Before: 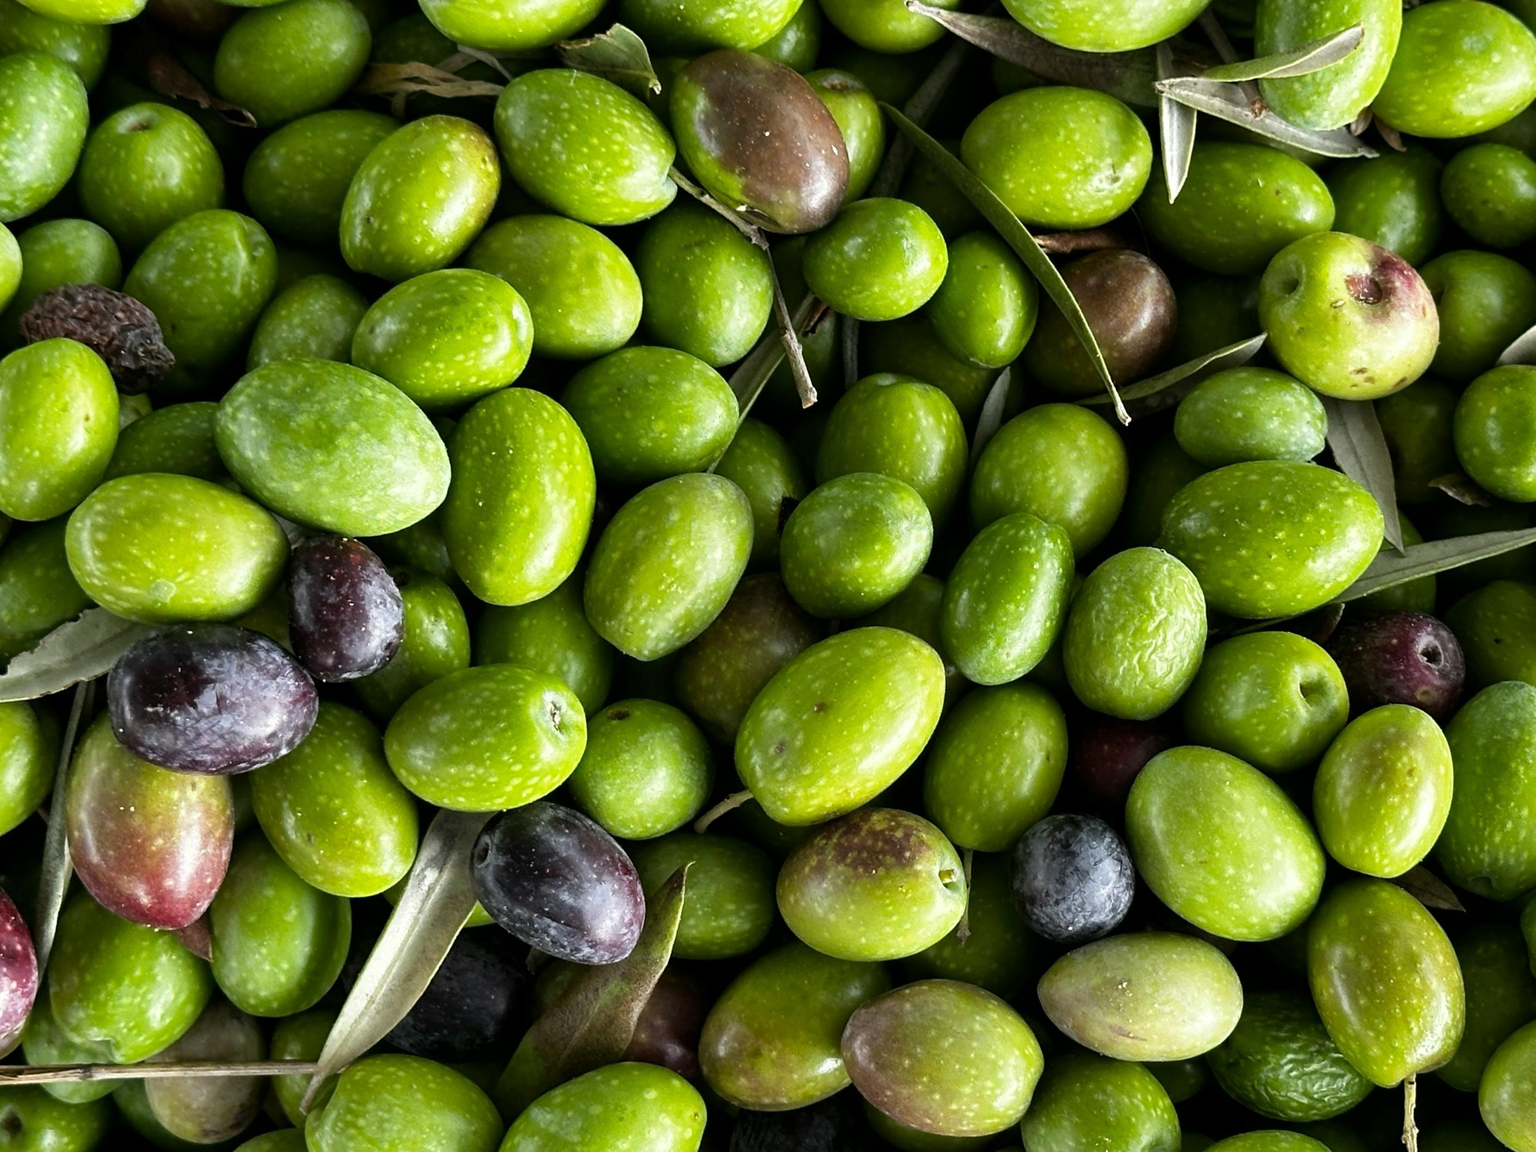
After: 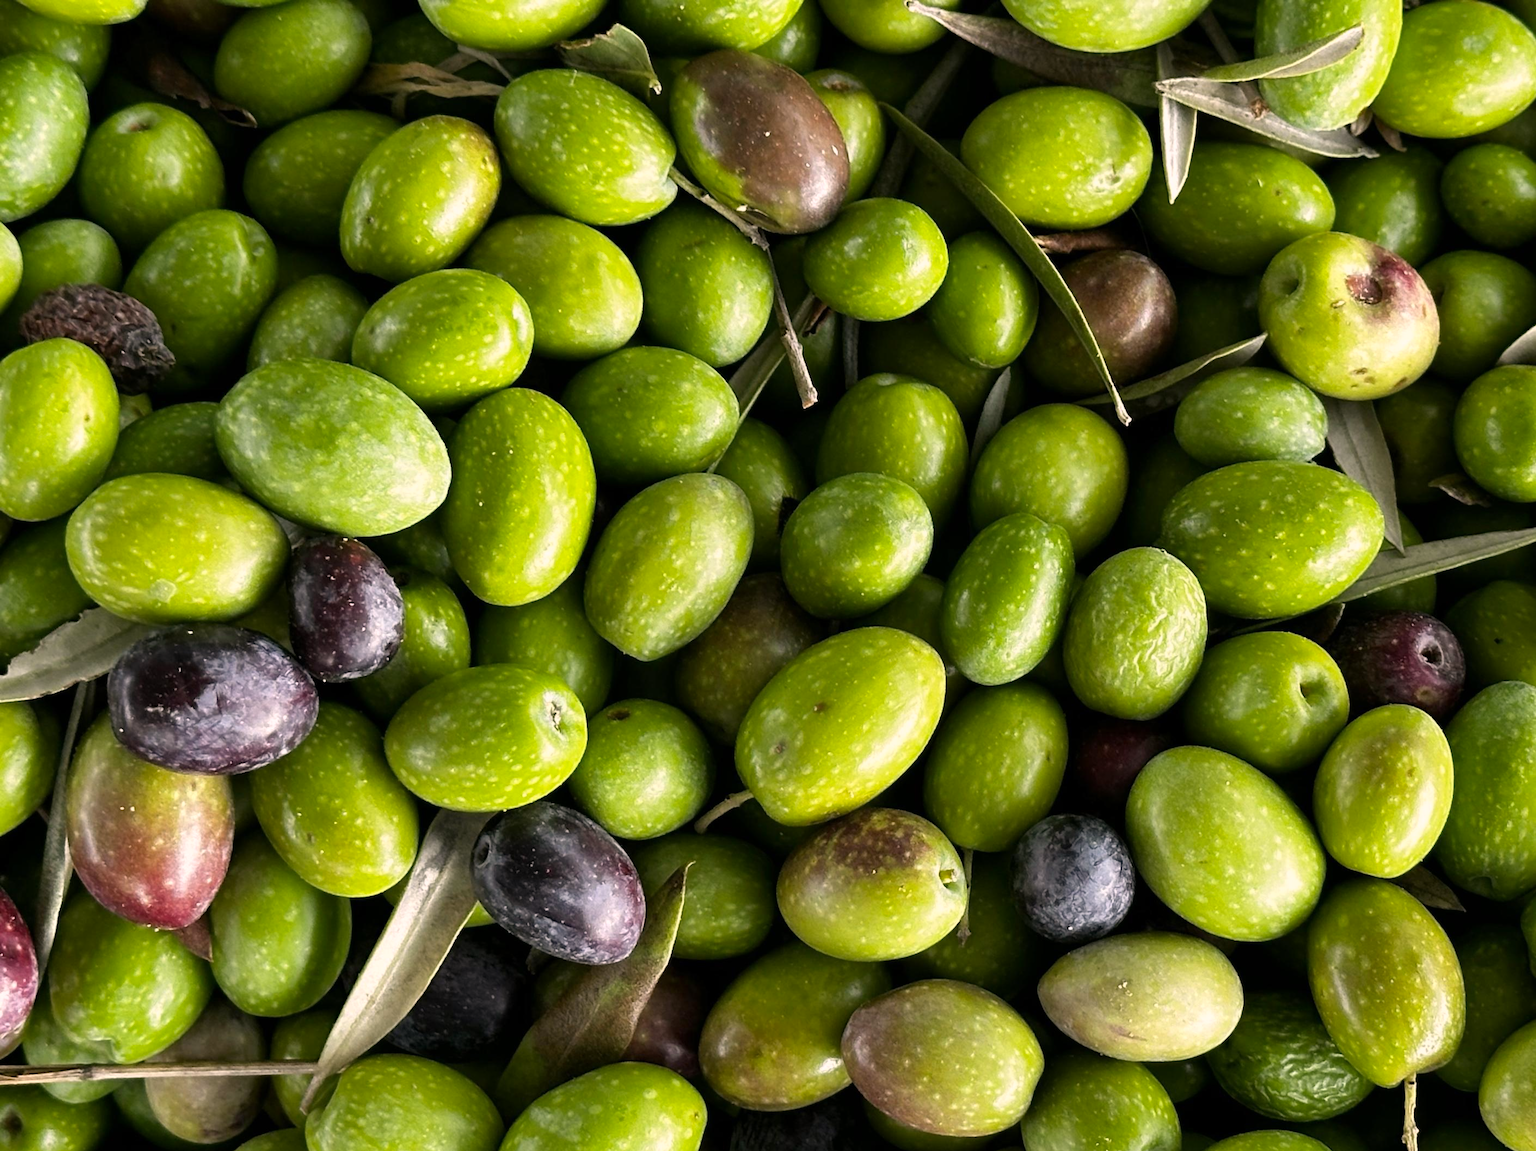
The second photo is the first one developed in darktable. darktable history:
color correction: highlights a* 7.79, highlights b* 3.96
